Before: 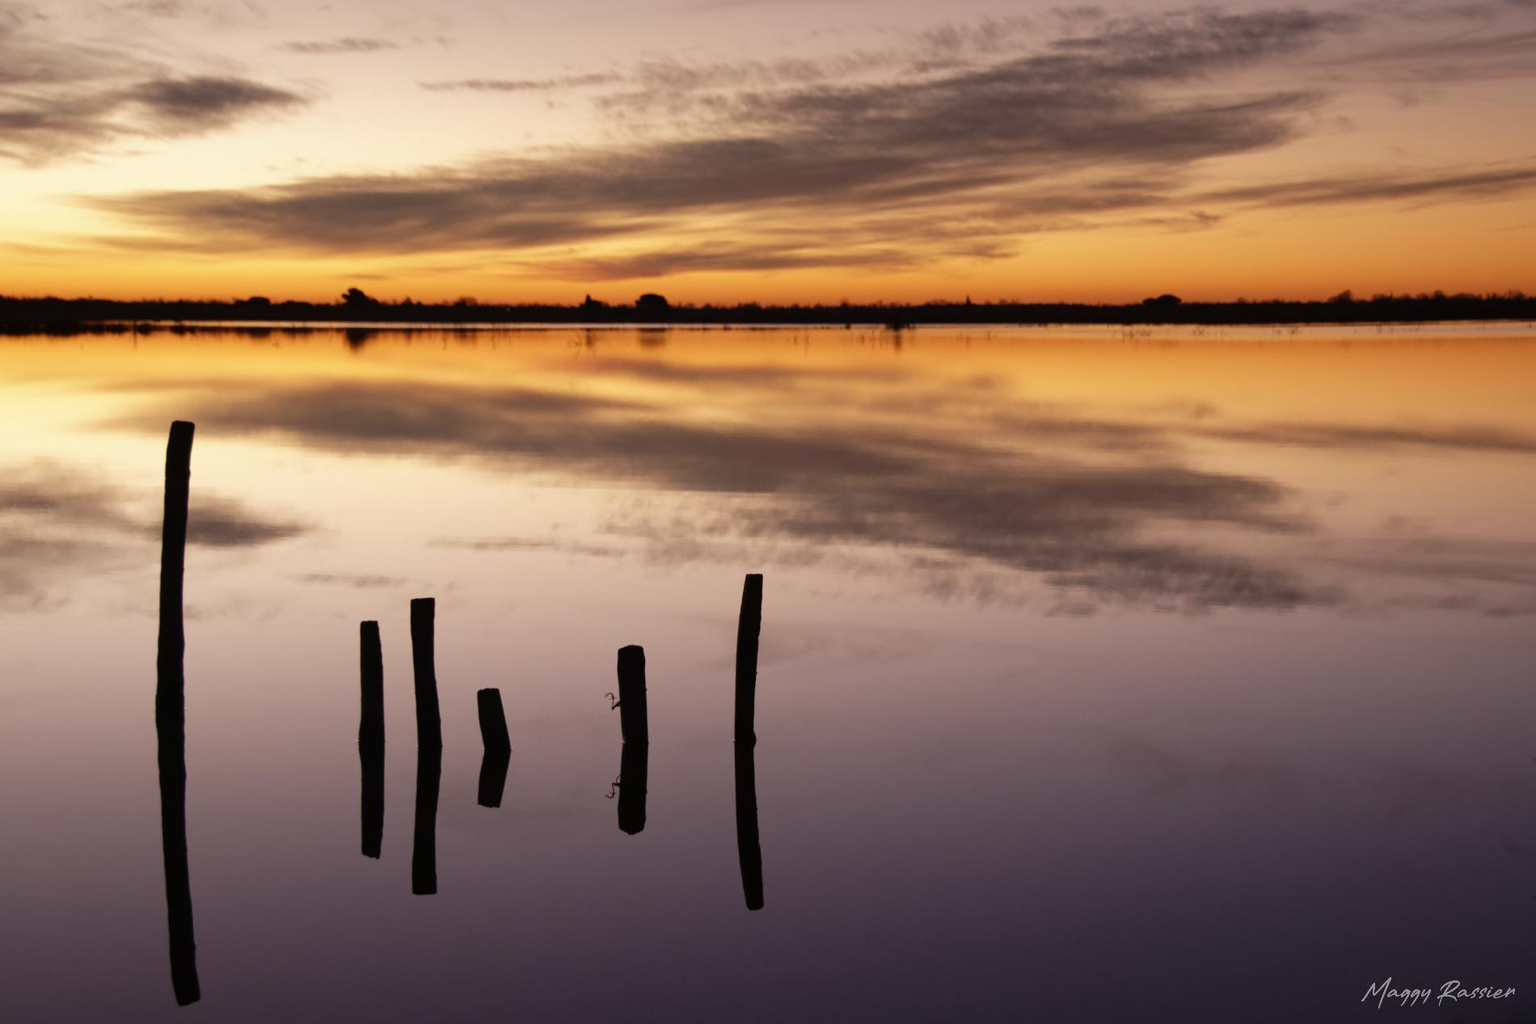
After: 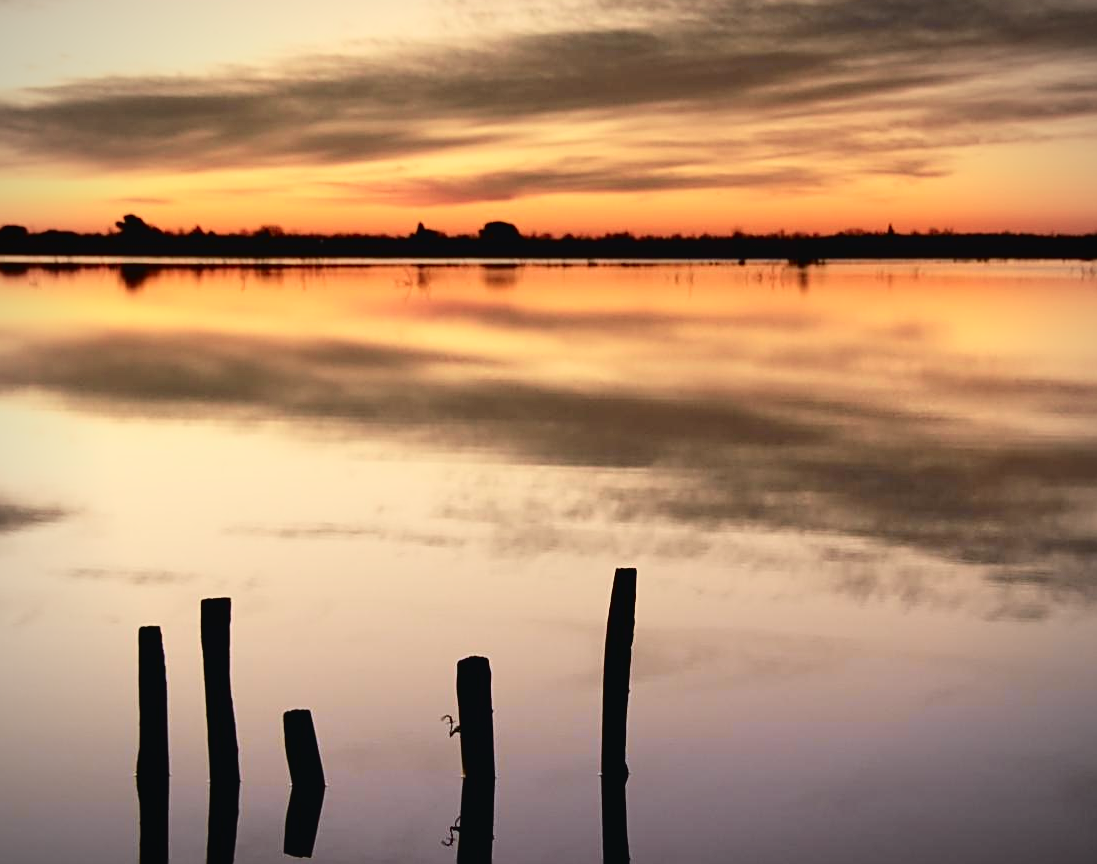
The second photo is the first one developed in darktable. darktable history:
crop: left 16.202%, top 11.208%, right 26.045%, bottom 20.557%
sharpen: on, module defaults
tone curve: curves: ch0 [(0, 0.026) (0.058, 0.036) (0.246, 0.214) (0.437, 0.498) (0.55, 0.644) (0.657, 0.767) (0.822, 0.9) (1, 0.961)]; ch1 [(0, 0) (0.346, 0.307) (0.408, 0.369) (0.453, 0.457) (0.476, 0.489) (0.502, 0.498) (0.521, 0.515) (0.537, 0.531) (0.612, 0.641) (0.676, 0.728) (1, 1)]; ch2 [(0, 0) (0.346, 0.34) (0.434, 0.46) (0.485, 0.494) (0.5, 0.494) (0.511, 0.508) (0.537, 0.564) (0.579, 0.599) (0.663, 0.67) (1, 1)], color space Lab, independent channels, preserve colors none
vignetting: fall-off radius 60.65%
